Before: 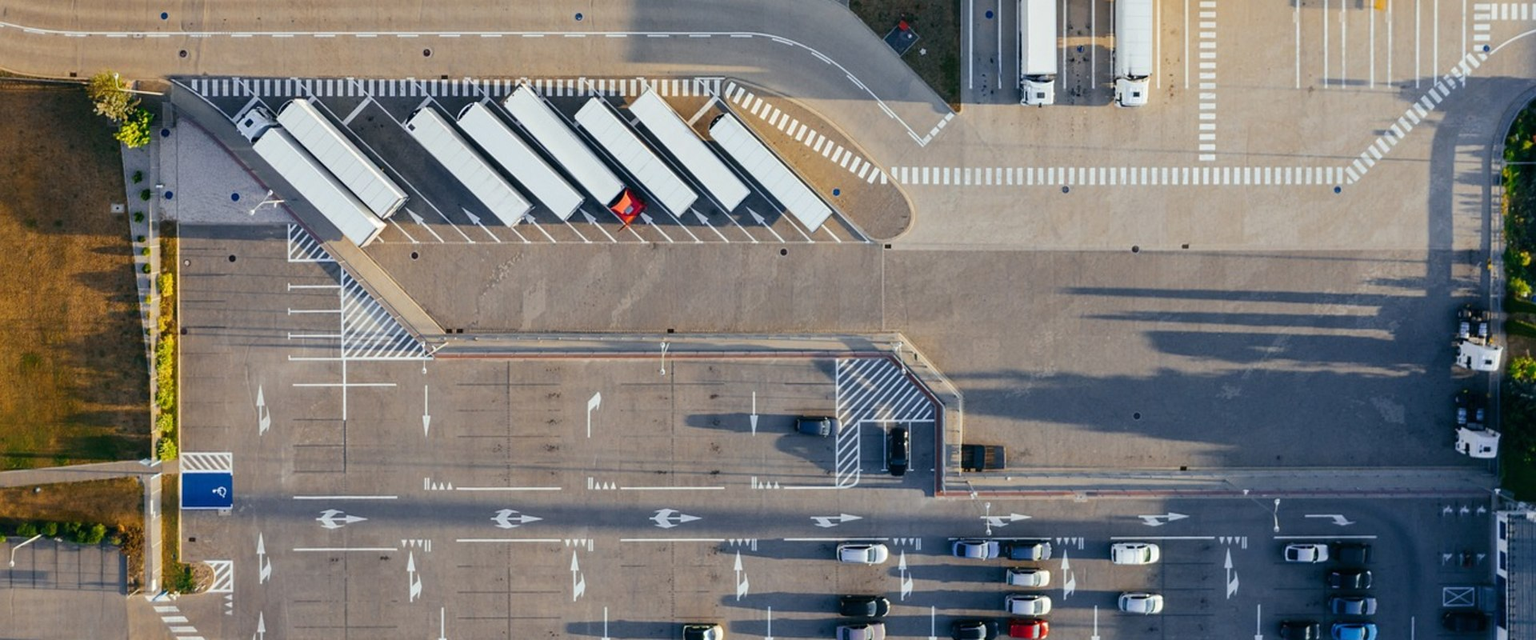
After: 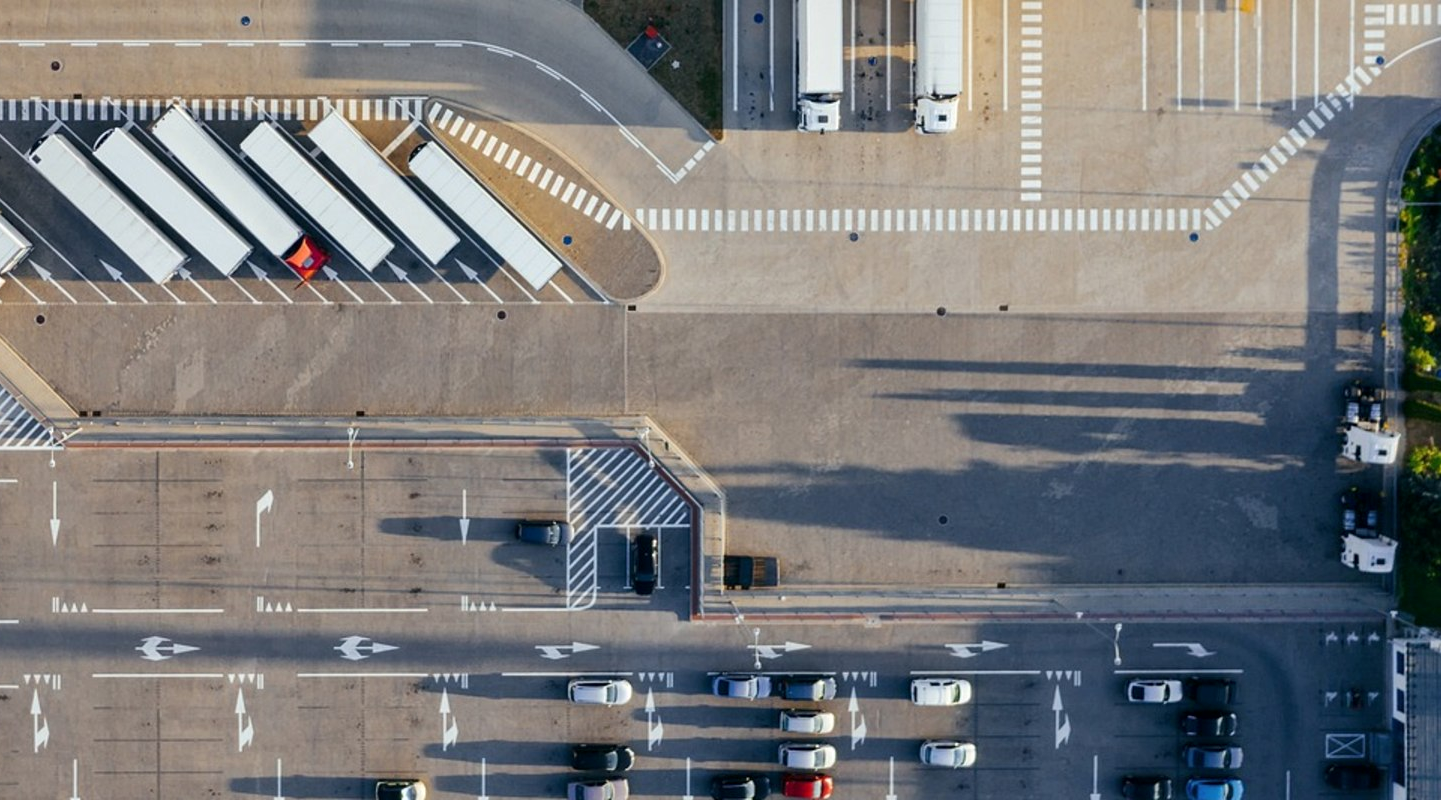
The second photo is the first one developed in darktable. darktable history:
local contrast: mode bilateral grid, contrast 21, coarseness 50, detail 119%, midtone range 0.2
crop and rotate: left 24.941%
